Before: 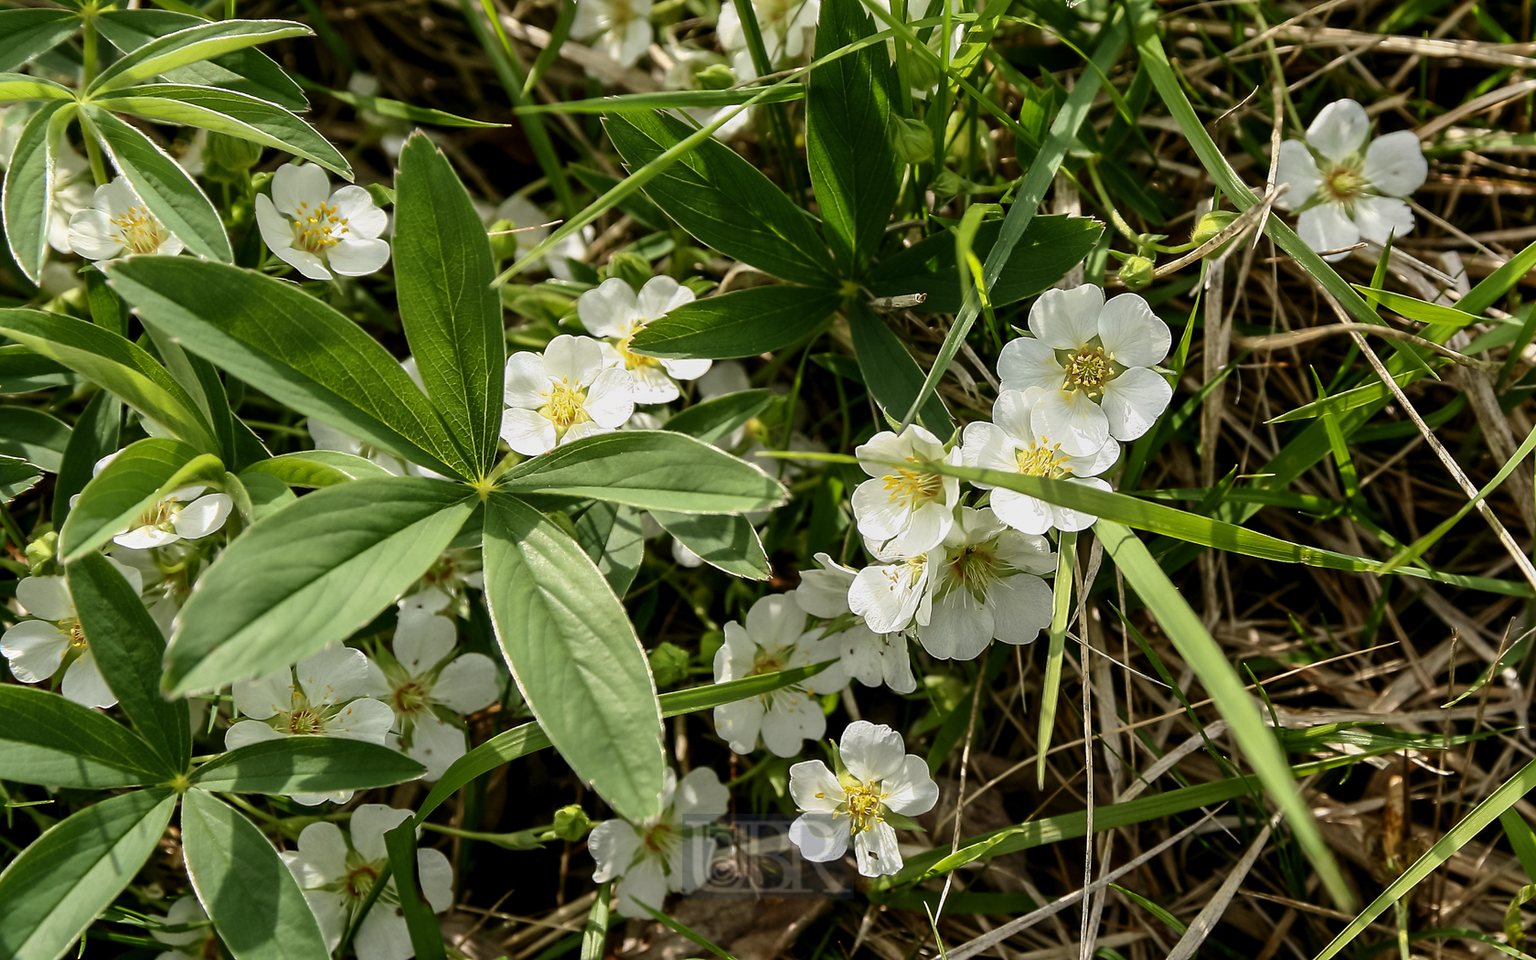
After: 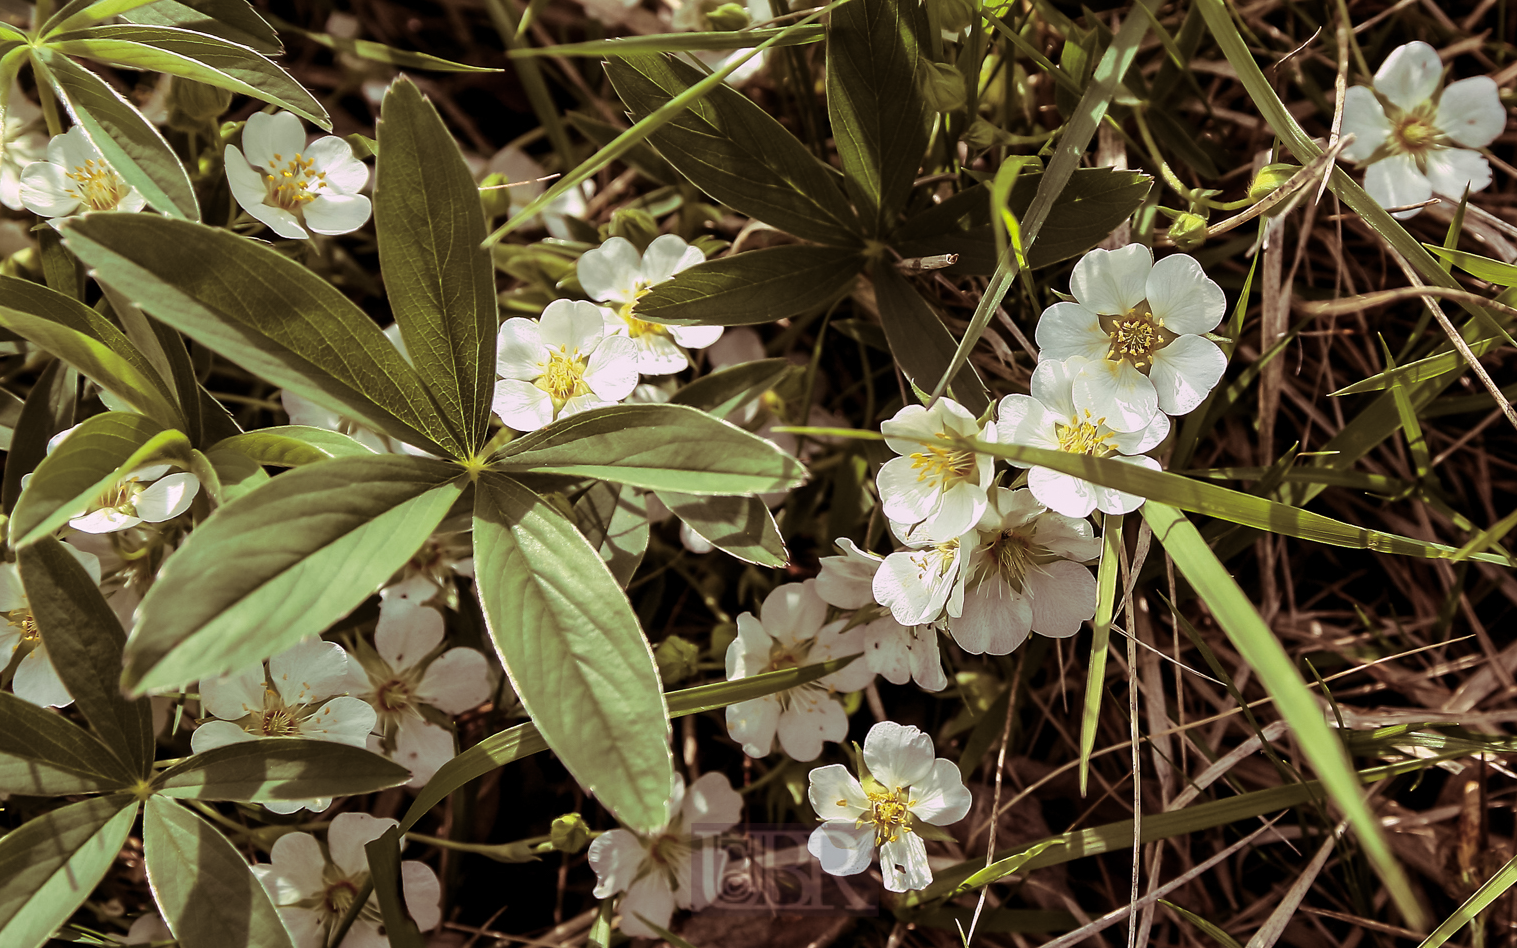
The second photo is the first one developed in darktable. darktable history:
split-toning: highlights › hue 298.8°, highlights › saturation 0.73, compress 41.76%
crop: left 3.305%, top 6.436%, right 6.389%, bottom 3.258%
